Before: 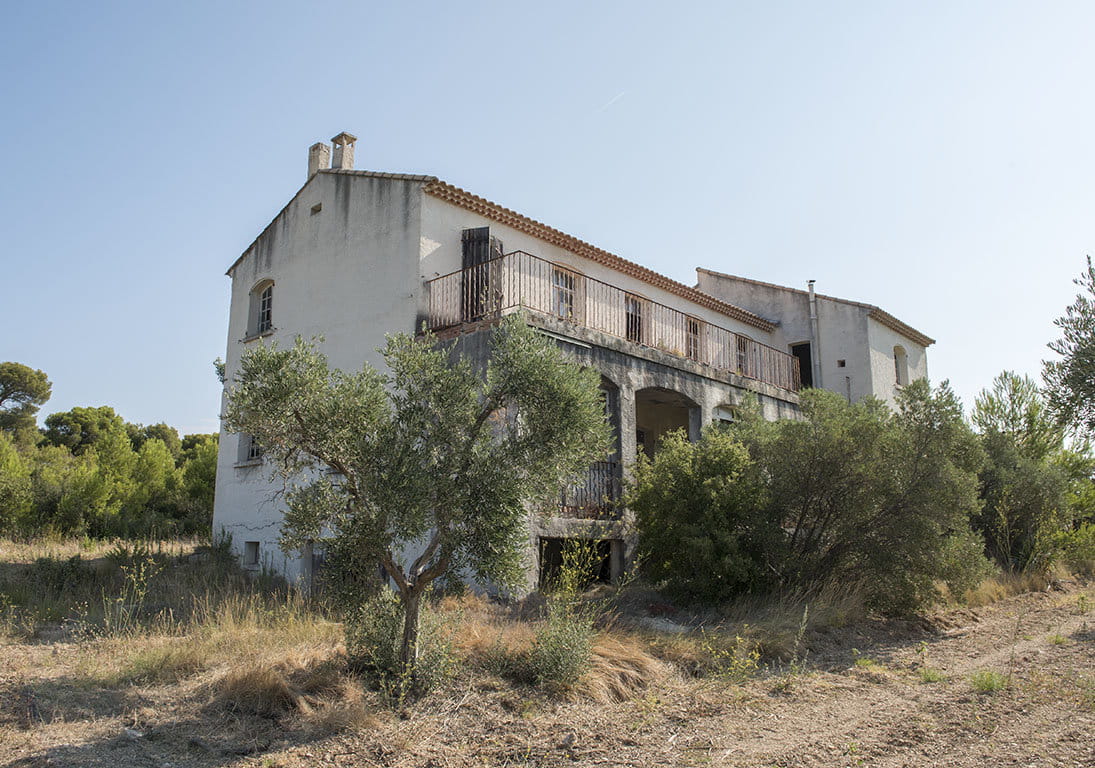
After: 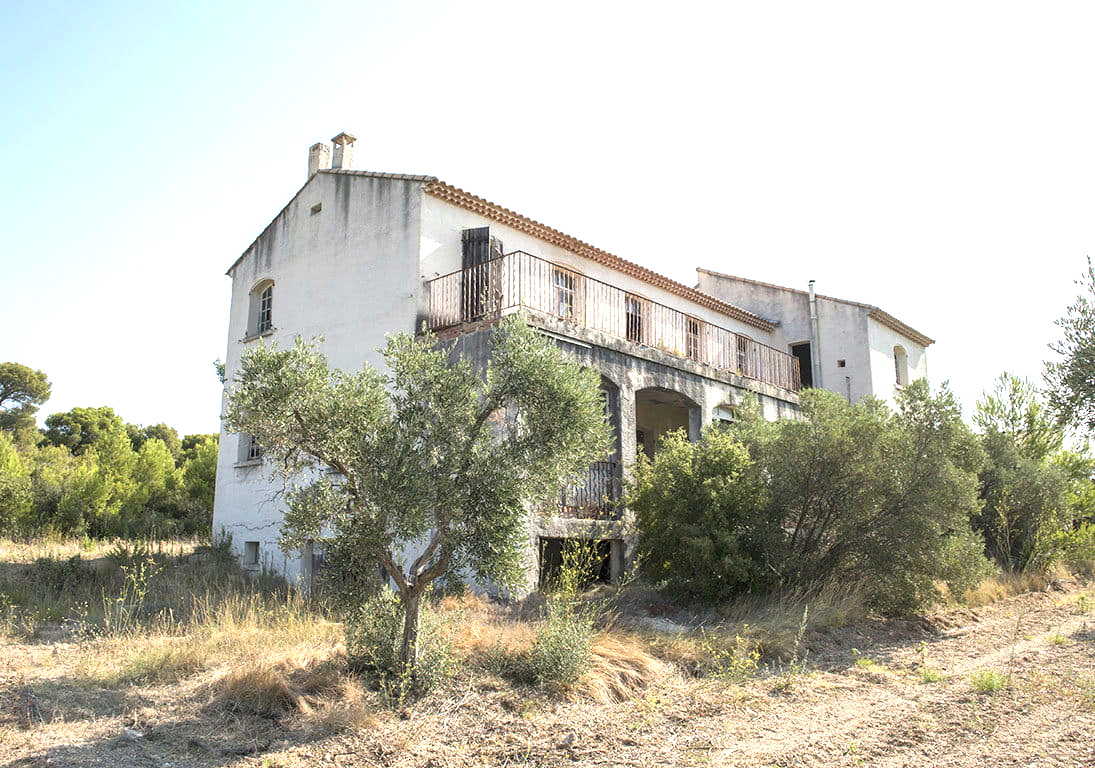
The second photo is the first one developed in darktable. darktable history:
exposure: black level correction 0, exposure 1.104 EV, compensate exposure bias true, compensate highlight preservation false
